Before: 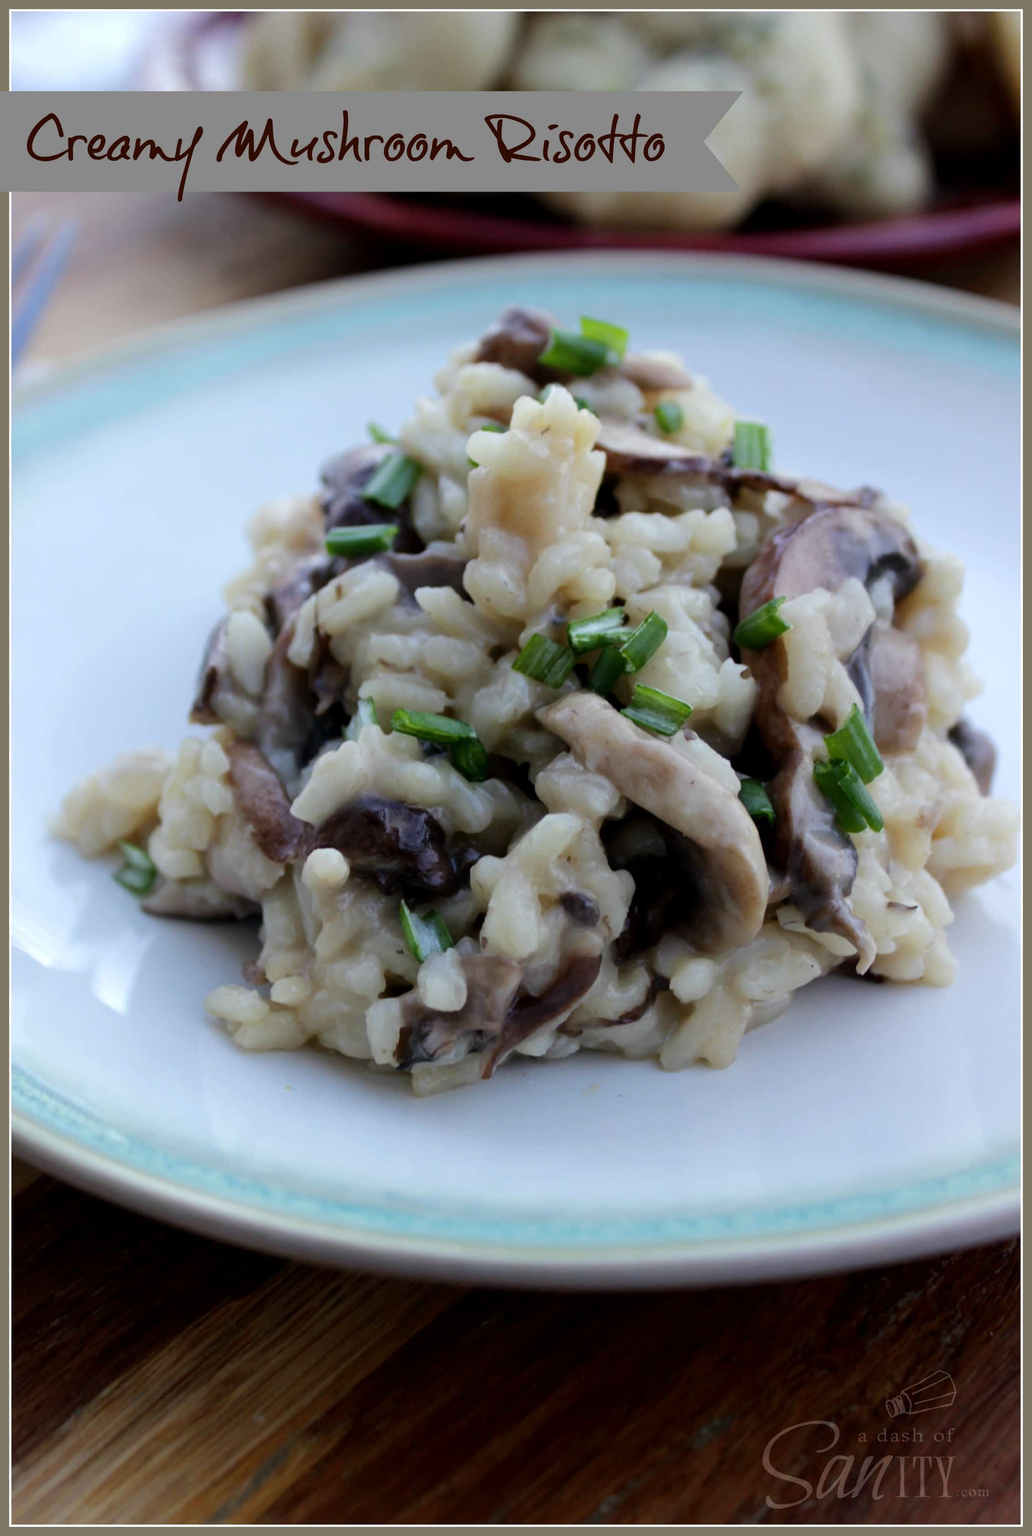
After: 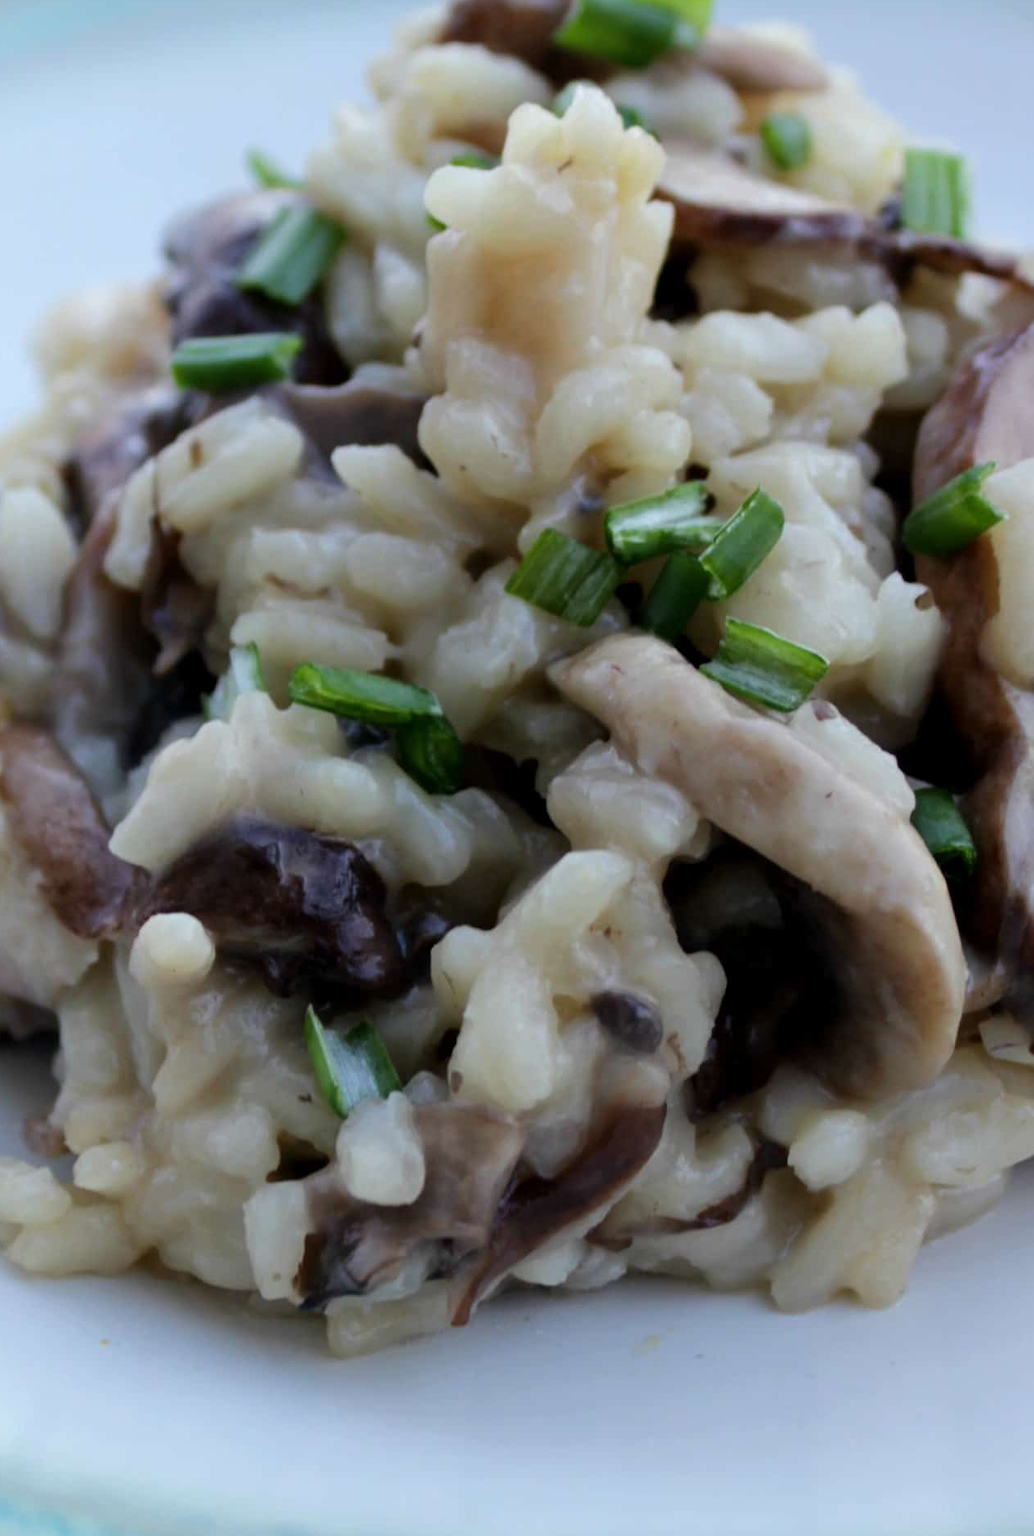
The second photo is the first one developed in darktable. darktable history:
crop and rotate: left 22.239%, top 22.035%, right 21.733%, bottom 22.101%
